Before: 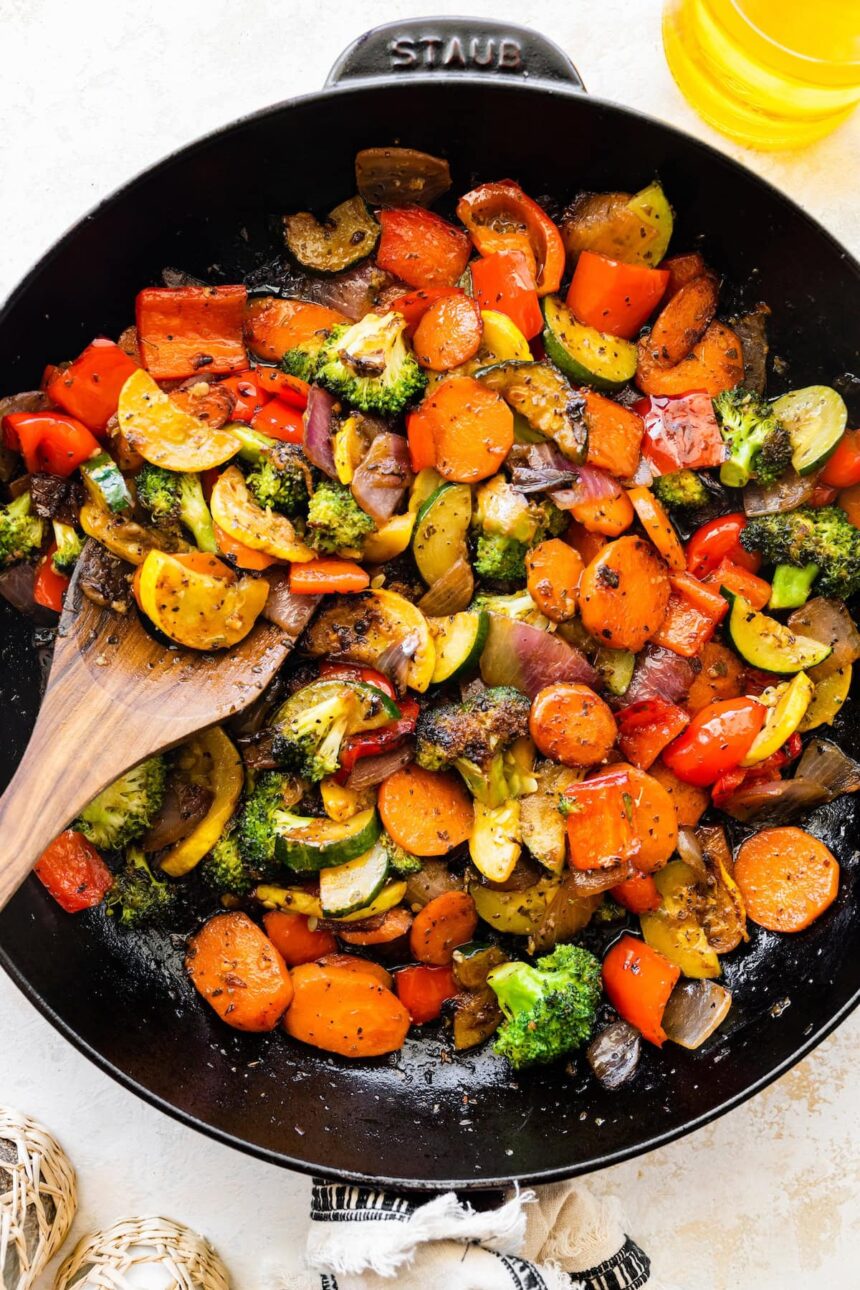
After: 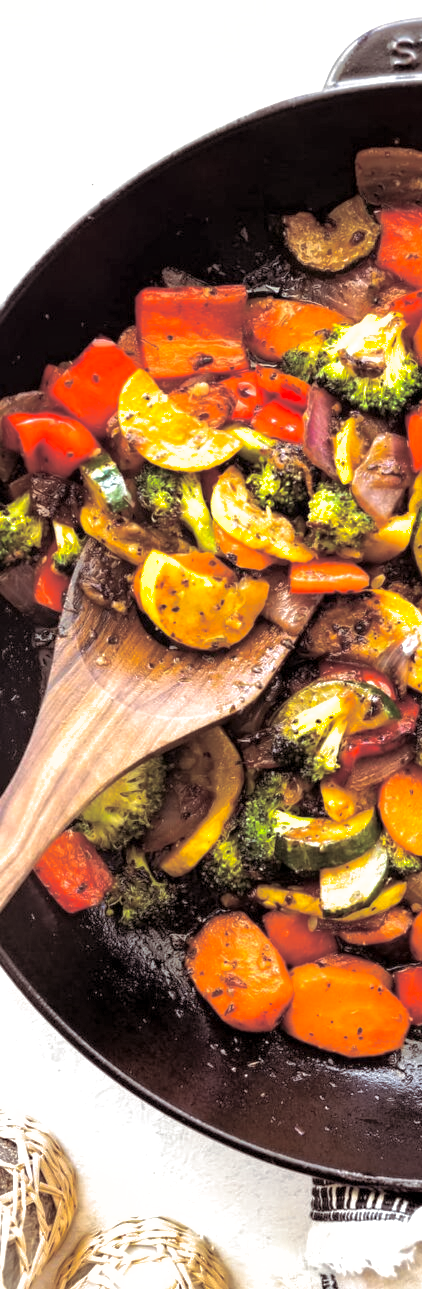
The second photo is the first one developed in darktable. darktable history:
exposure: black level correction 0.001, exposure 0.5 EV, compensate exposure bias true, compensate highlight preservation false
crop and rotate: left 0%, top 0%, right 50.845%
contrast equalizer: y [[0.5 ×6], [0.5 ×6], [0.5 ×6], [0 ×6], [0, 0, 0, 0.581, 0.011, 0]]
shadows and highlights: on, module defaults
split-toning: shadows › saturation 0.24, highlights › hue 54°, highlights › saturation 0.24
